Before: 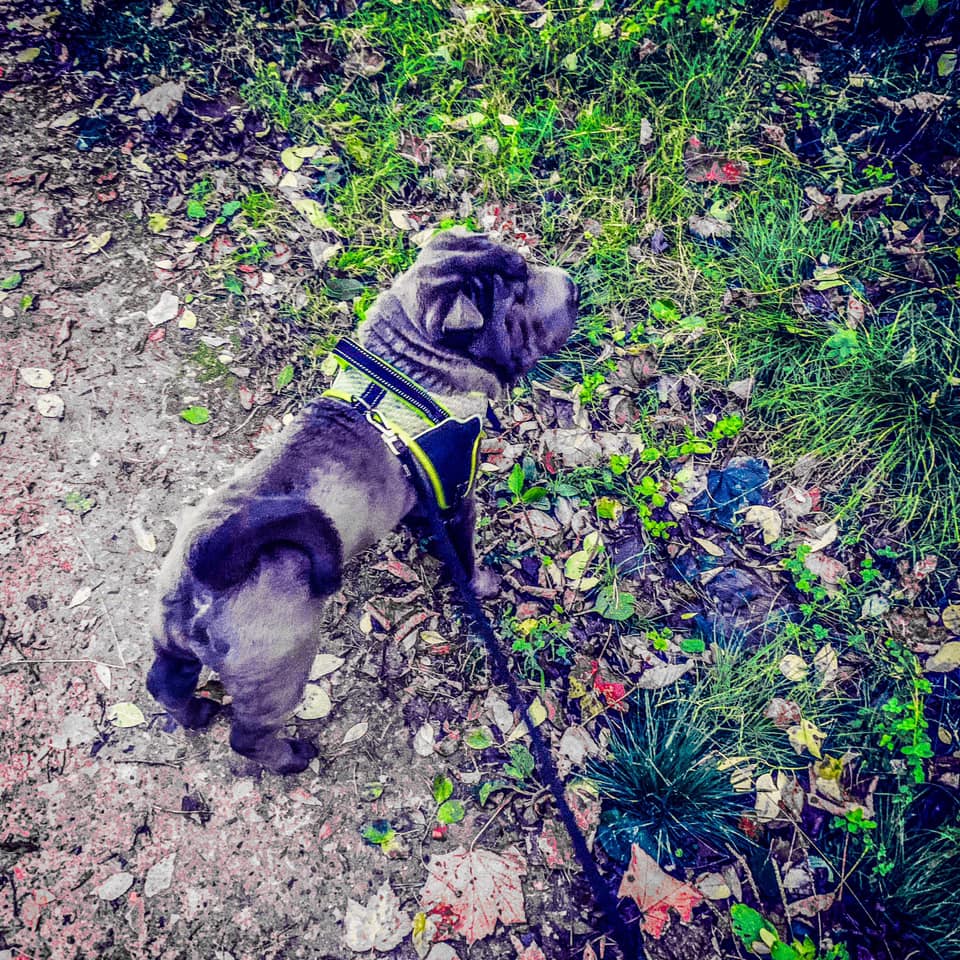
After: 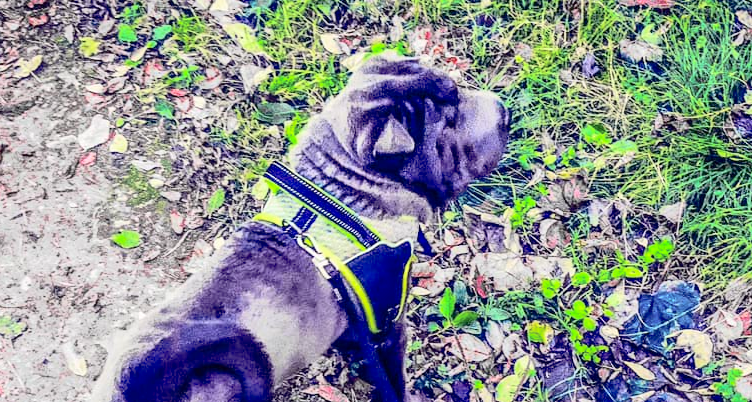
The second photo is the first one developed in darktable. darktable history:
tone curve: curves: ch0 [(0, 0) (0.003, 0.002) (0.011, 0.008) (0.025, 0.019) (0.044, 0.034) (0.069, 0.053) (0.1, 0.079) (0.136, 0.127) (0.177, 0.191) (0.224, 0.274) (0.277, 0.367) (0.335, 0.465) (0.399, 0.552) (0.468, 0.643) (0.543, 0.737) (0.623, 0.82) (0.709, 0.891) (0.801, 0.928) (0.898, 0.963) (1, 1)], color space Lab, independent channels, preserve colors none
crop: left 7.257%, top 18.372%, right 14.382%, bottom 39.696%
shadows and highlights: on, module defaults
